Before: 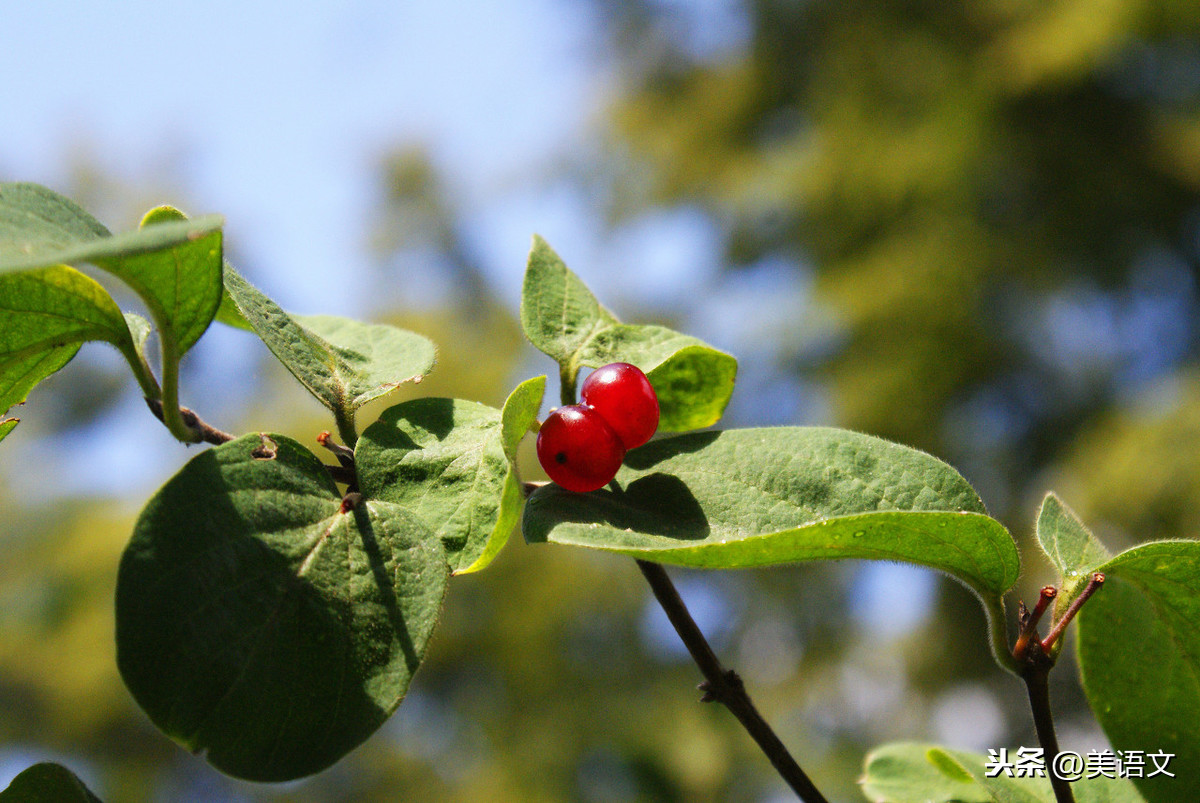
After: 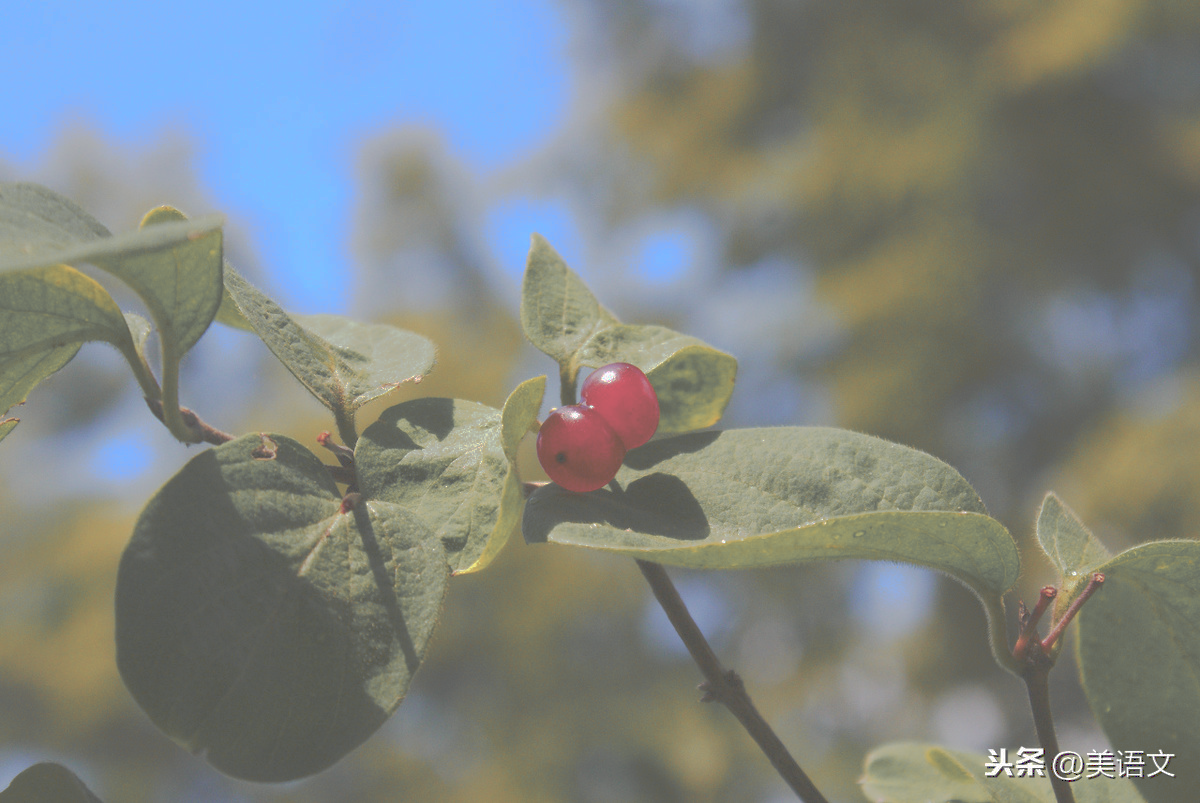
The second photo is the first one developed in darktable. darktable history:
tone curve: curves: ch0 [(0, 0) (0.003, 0.322) (0.011, 0.327) (0.025, 0.345) (0.044, 0.365) (0.069, 0.378) (0.1, 0.391) (0.136, 0.403) (0.177, 0.412) (0.224, 0.429) (0.277, 0.448) (0.335, 0.474) (0.399, 0.503) (0.468, 0.537) (0.543, 0.57) (0.623, 0.61) (0.709, 0.653) (0.801, 0.699) (0.898, 0.75) (1, 1)], preserve colors none
color zones: curves: ch1 [(0.263, 0.53) (0.376, 0.287) (0.487, 0.512) (0.748, 0.547) (1, 0.513)]; ch2 [(0.262, 0.45) (0.751, 0.477)], mix 31.98%
